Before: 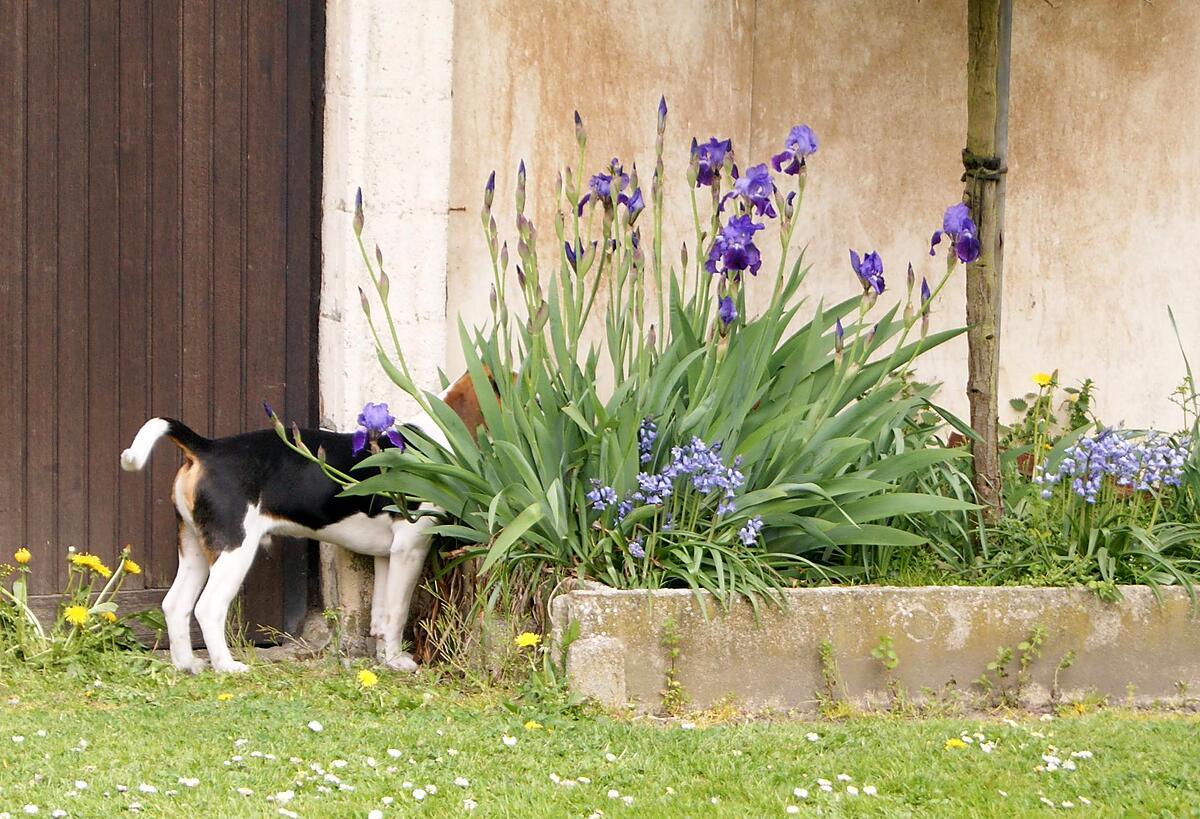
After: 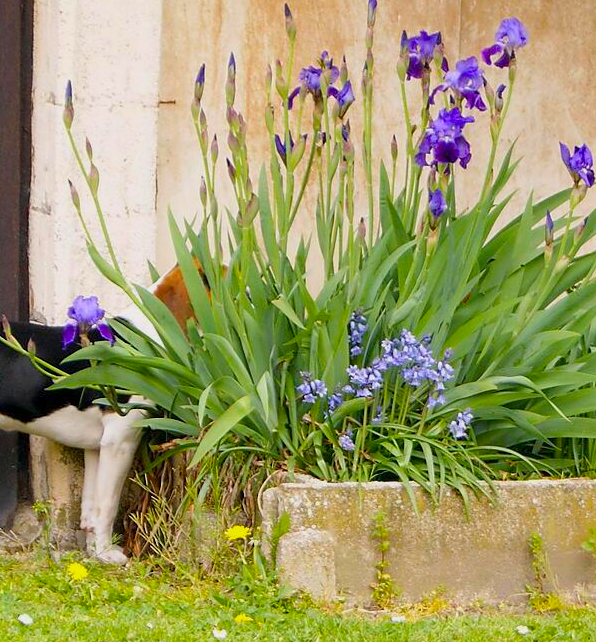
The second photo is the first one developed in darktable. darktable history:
color balance rgb: linear chroma grading › global chroma 23.099%, perceptual saturation grading › global saturation 15.125%, contrast -9.664%
crop and rotate: angle 0.021°, left 24.235%, top 13.133%, right 26.014%, bottom 8.349%
